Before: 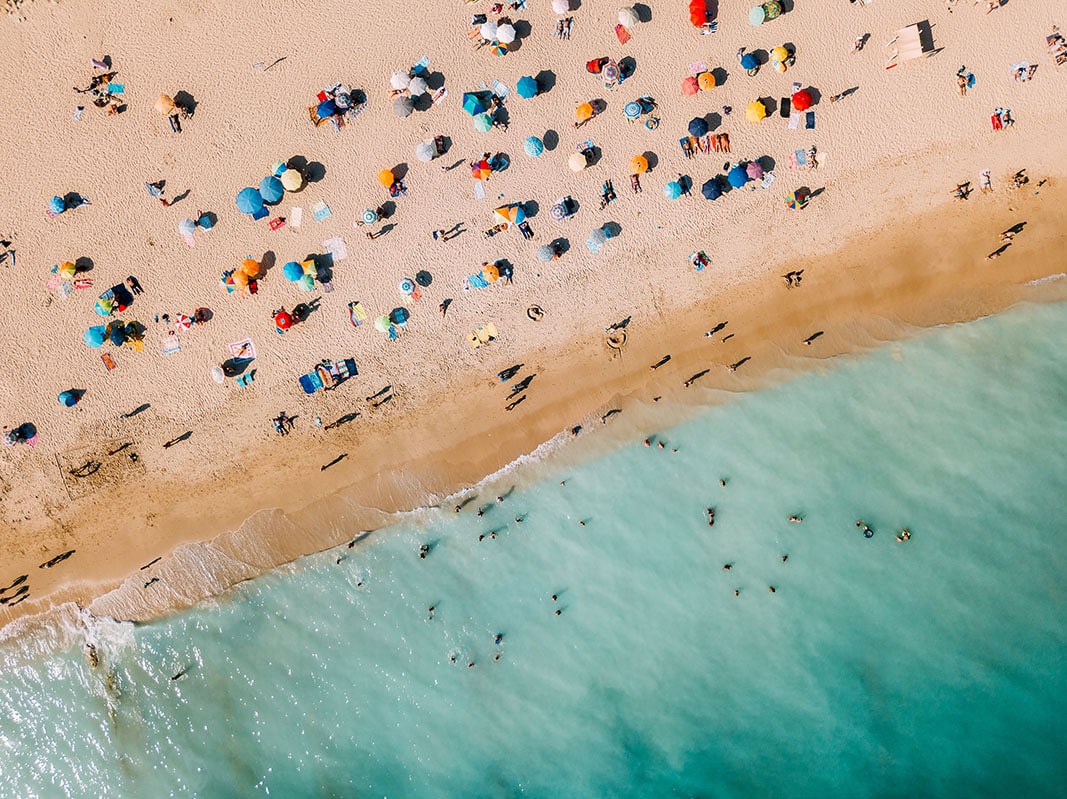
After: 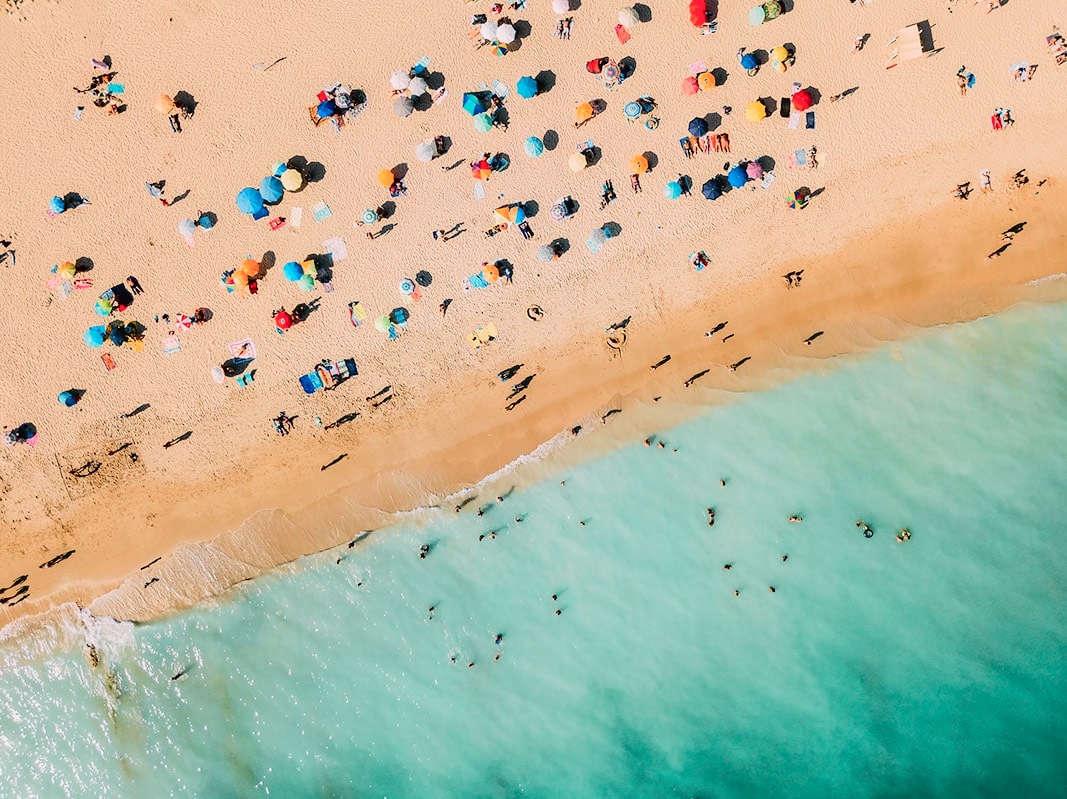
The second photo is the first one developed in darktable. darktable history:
color balance rgb: global vibrance 10%
tone curve: curves: ch0 [(0, 0.019) (0.066, 0.043) (0.189, 0.182) (0.359, 0.417) (0.485, 0.576) (0.656, 0.734) (0.851, 0.861) (0.997, 0.959)]; ch1 [(0, 0) (0.179, 0.123) (0.381, 0.36) (0.425, 0.41) (0.474, 0.472) (0.499, 0.501) (0.514, 0.517) (0.571, 0.584) (0.649, 0.677) (0.812, 0.856) (1, 1)]; ch2 [(0, 0) (0.246, 0.214) (0.421, 0.427) (0.459, 0.484) (0.5, 0.504) (0.518, 0.523) (0.529, 0.544) (0.56, 0.581) (0.617, 0.631) (0.744, 0.734) (0.867, 0.821) (0.993, 0.889)], color space Lab, independent channels, preserve colors none
